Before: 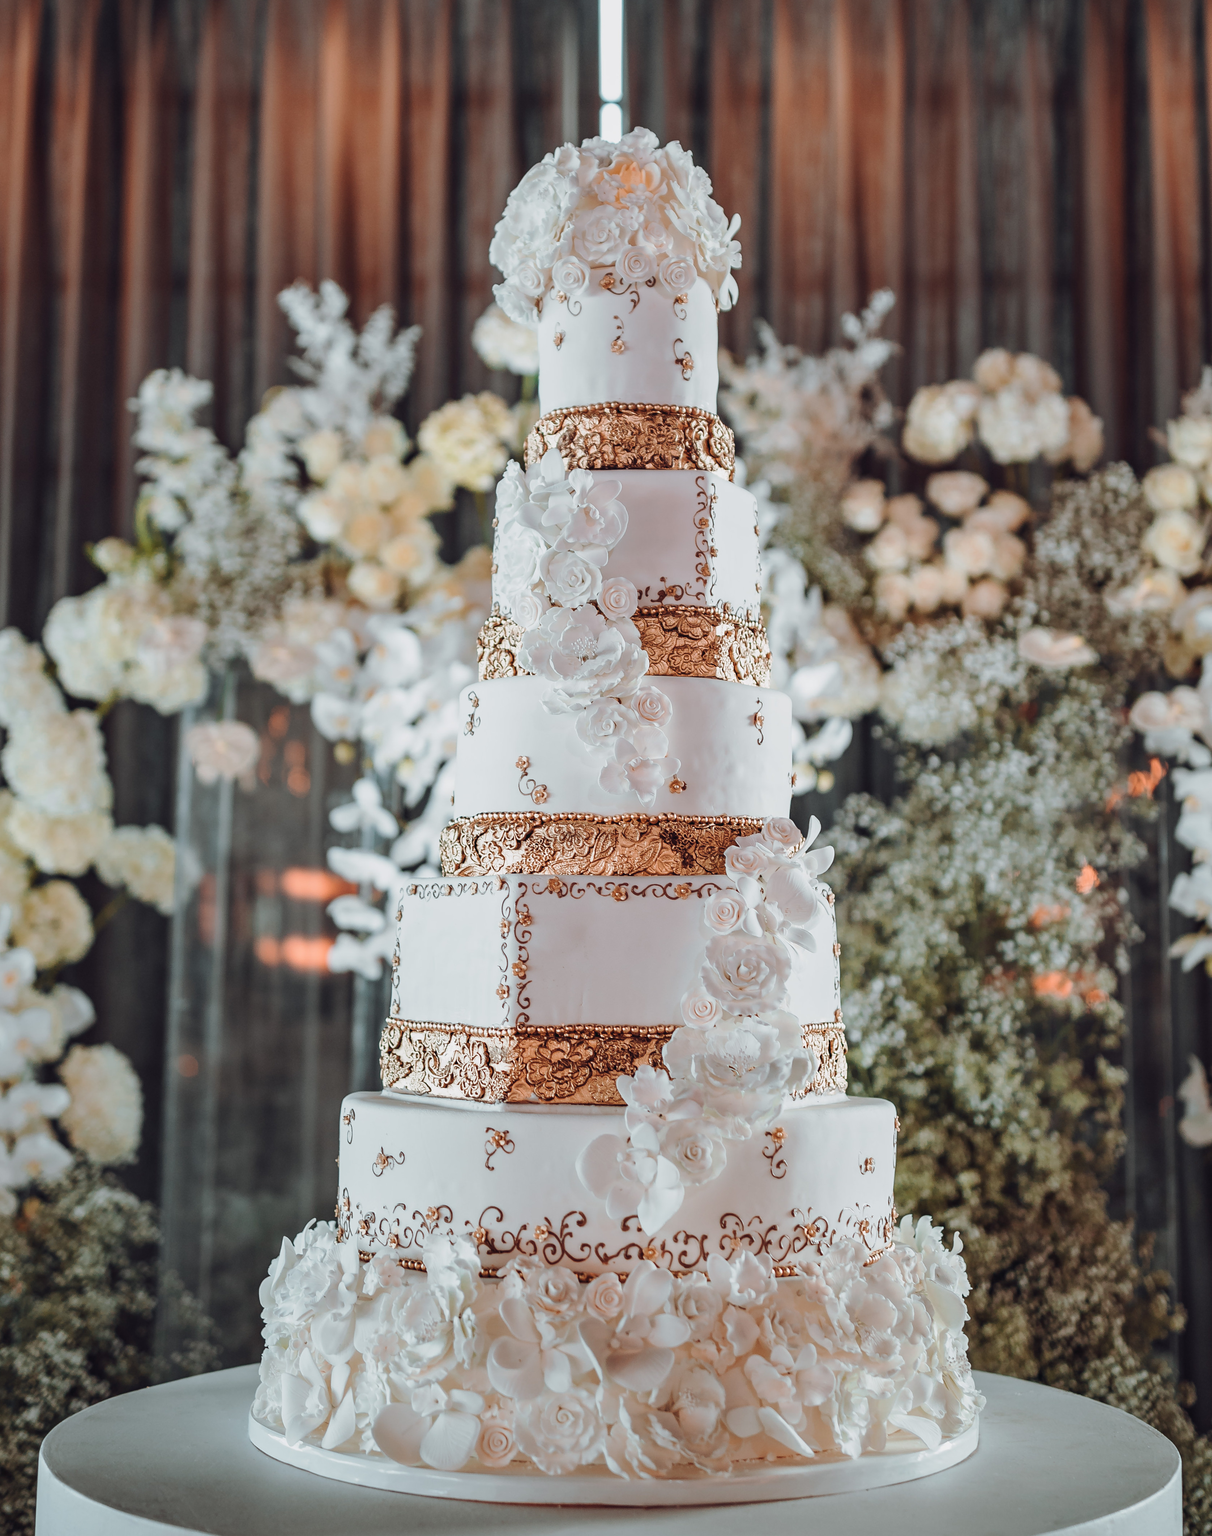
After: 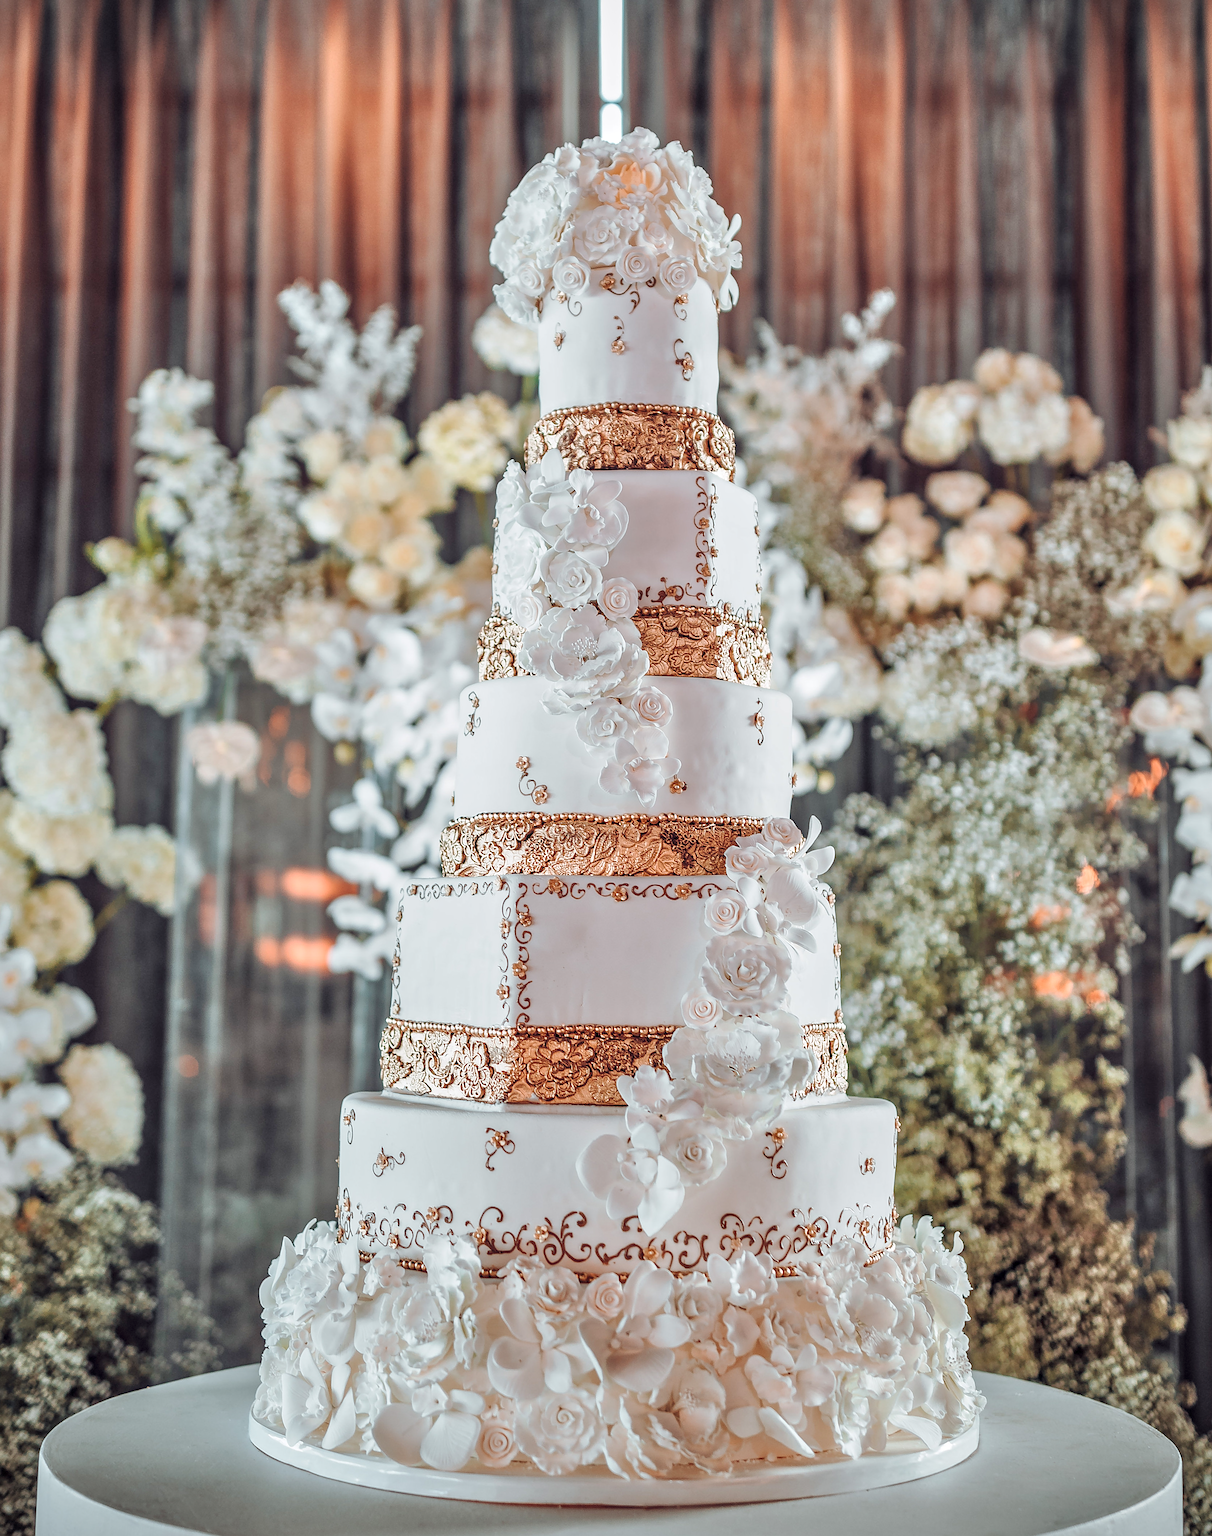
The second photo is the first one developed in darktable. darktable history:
sharpen: on, module defaults
local contrast: on, module defaults
vignetting: fall-off start 97.28%, fall-off radius 79%, brightness -0.462, saturation -0.3, width/height ratio 1.114, dithering 8-bit output, unbound false
tone equalizer: -7 EV 0.15 EV, -6 EV 0.6 EV, -5 EV 1.15 EV, -4 EV 1.33 EV, -3 EV 1.15 EV, -2 EV 0.6 EV, -1 EV 0.15 EV, mask exposure compensation -0.5 EV
